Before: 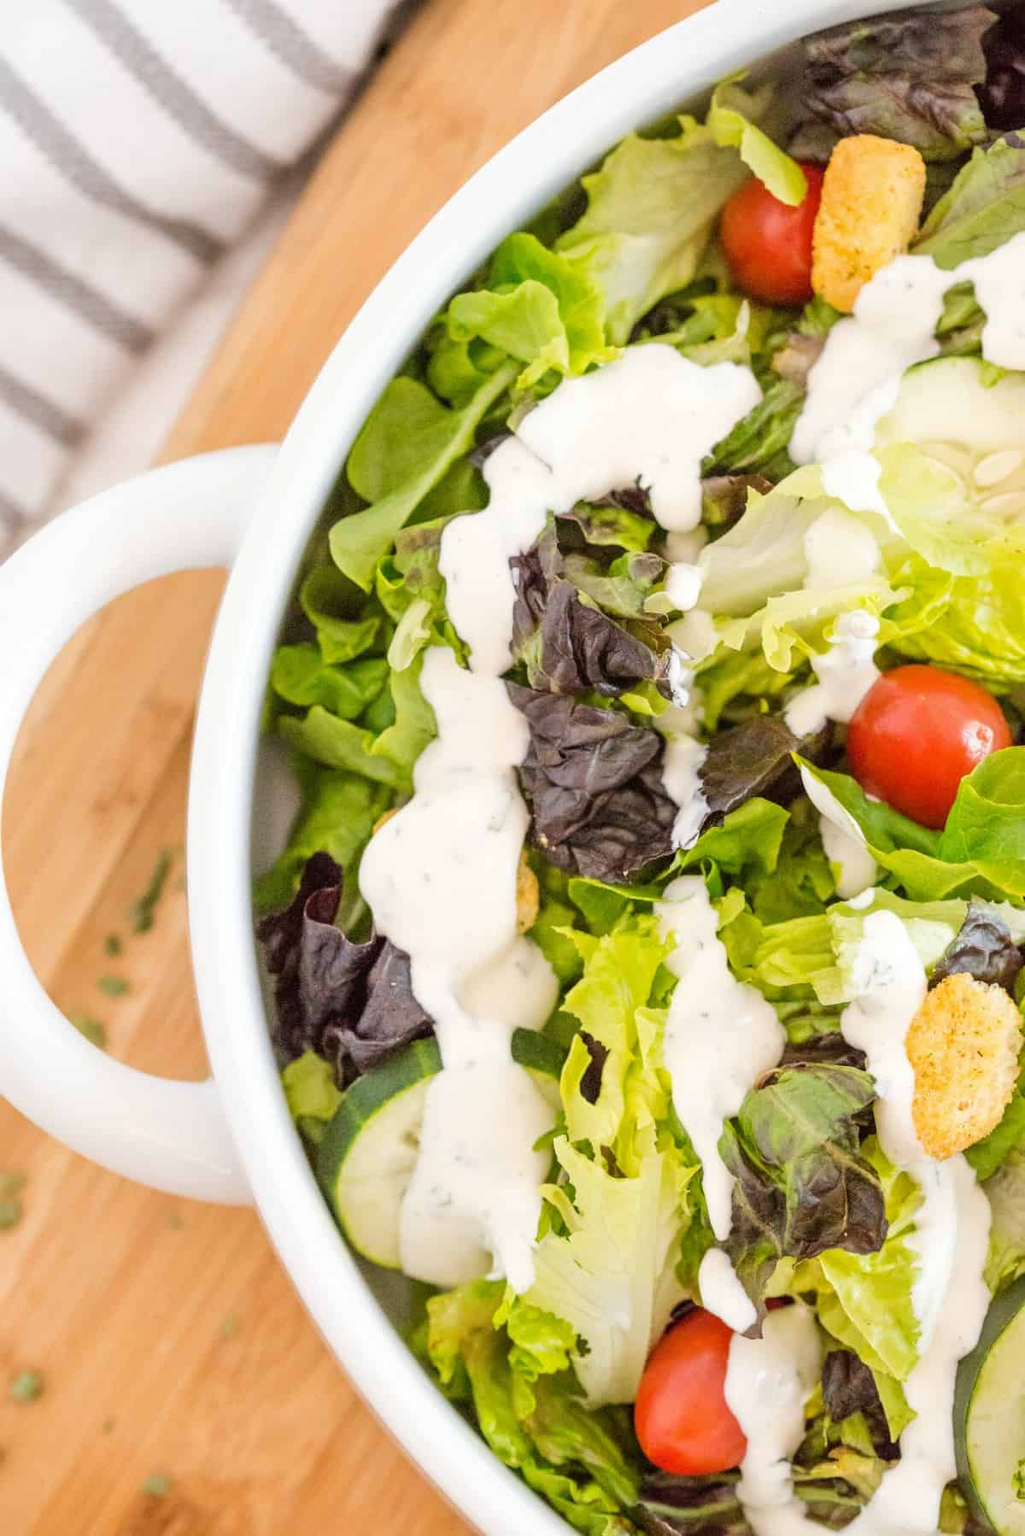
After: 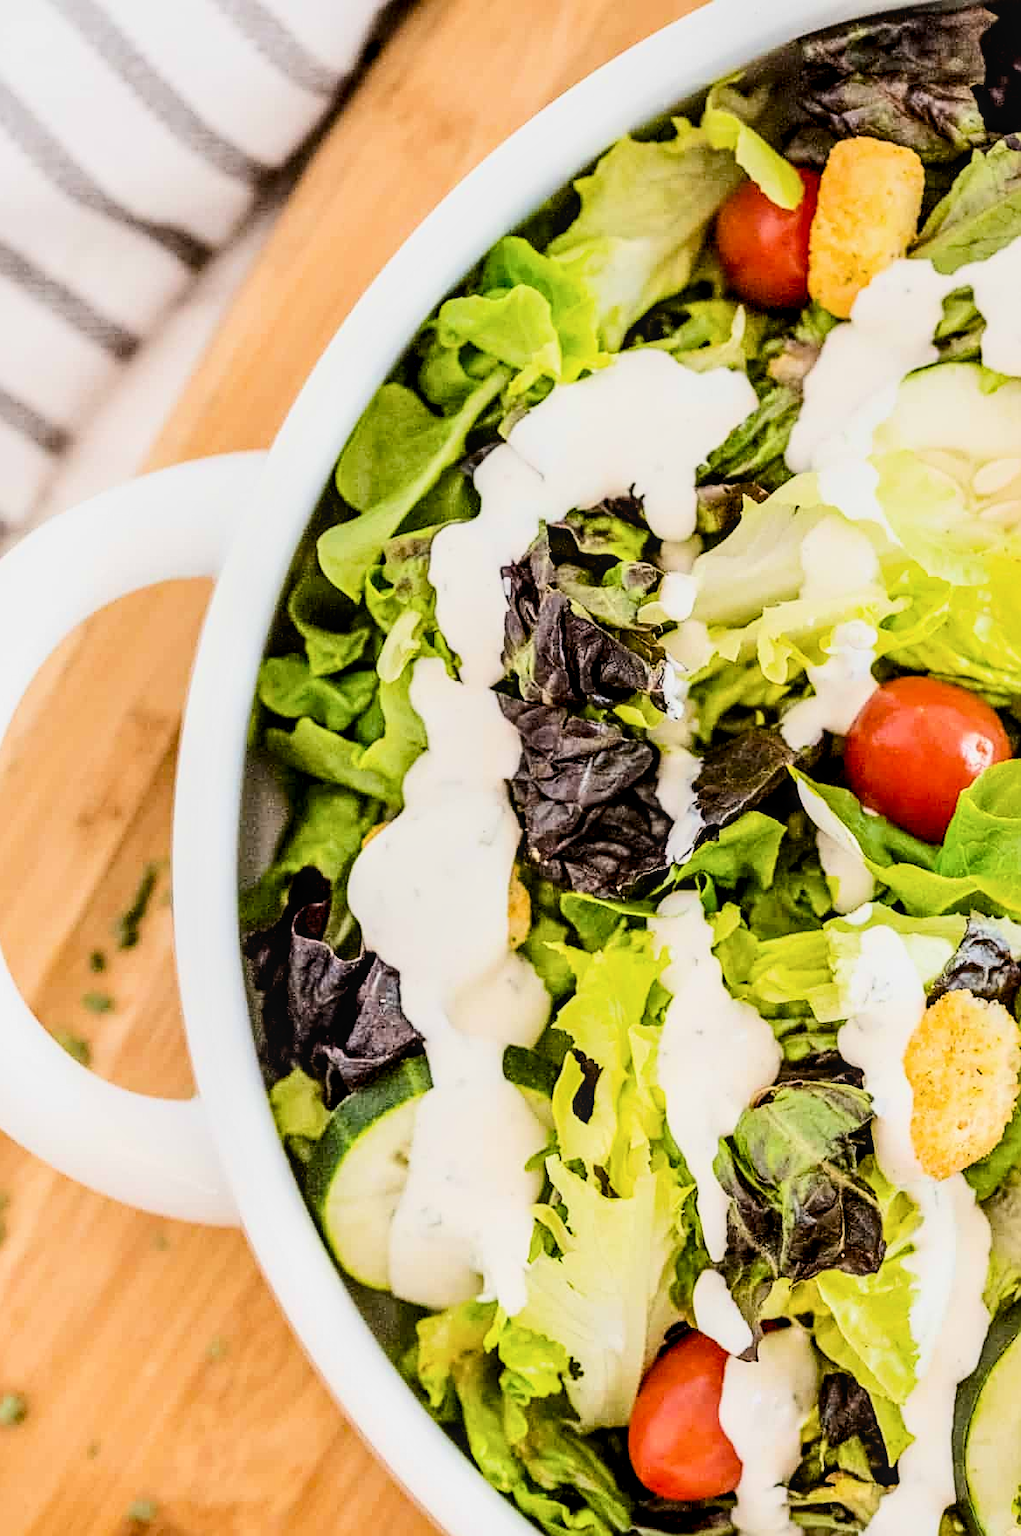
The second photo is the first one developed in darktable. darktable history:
haze removal: strength 0.299, distance 0.254, compatibility mode true, adaptive false
filmic rgb: black relative exposure -7.49 EV, white relative exposure 4.99 EV, hardness 3.3, contrast 1.301, color science v6 (2022)
sharpen: on, module defaults
contrast brightness saturation: contrast 0.22
crop: left 1.669%, right 0.289%, bottom 1.644%
exposure: black level correction 0.009, exposure 0.016 EV, compensate exposure bias true, compensate highlight preservation false
local contrast: detail 130%
